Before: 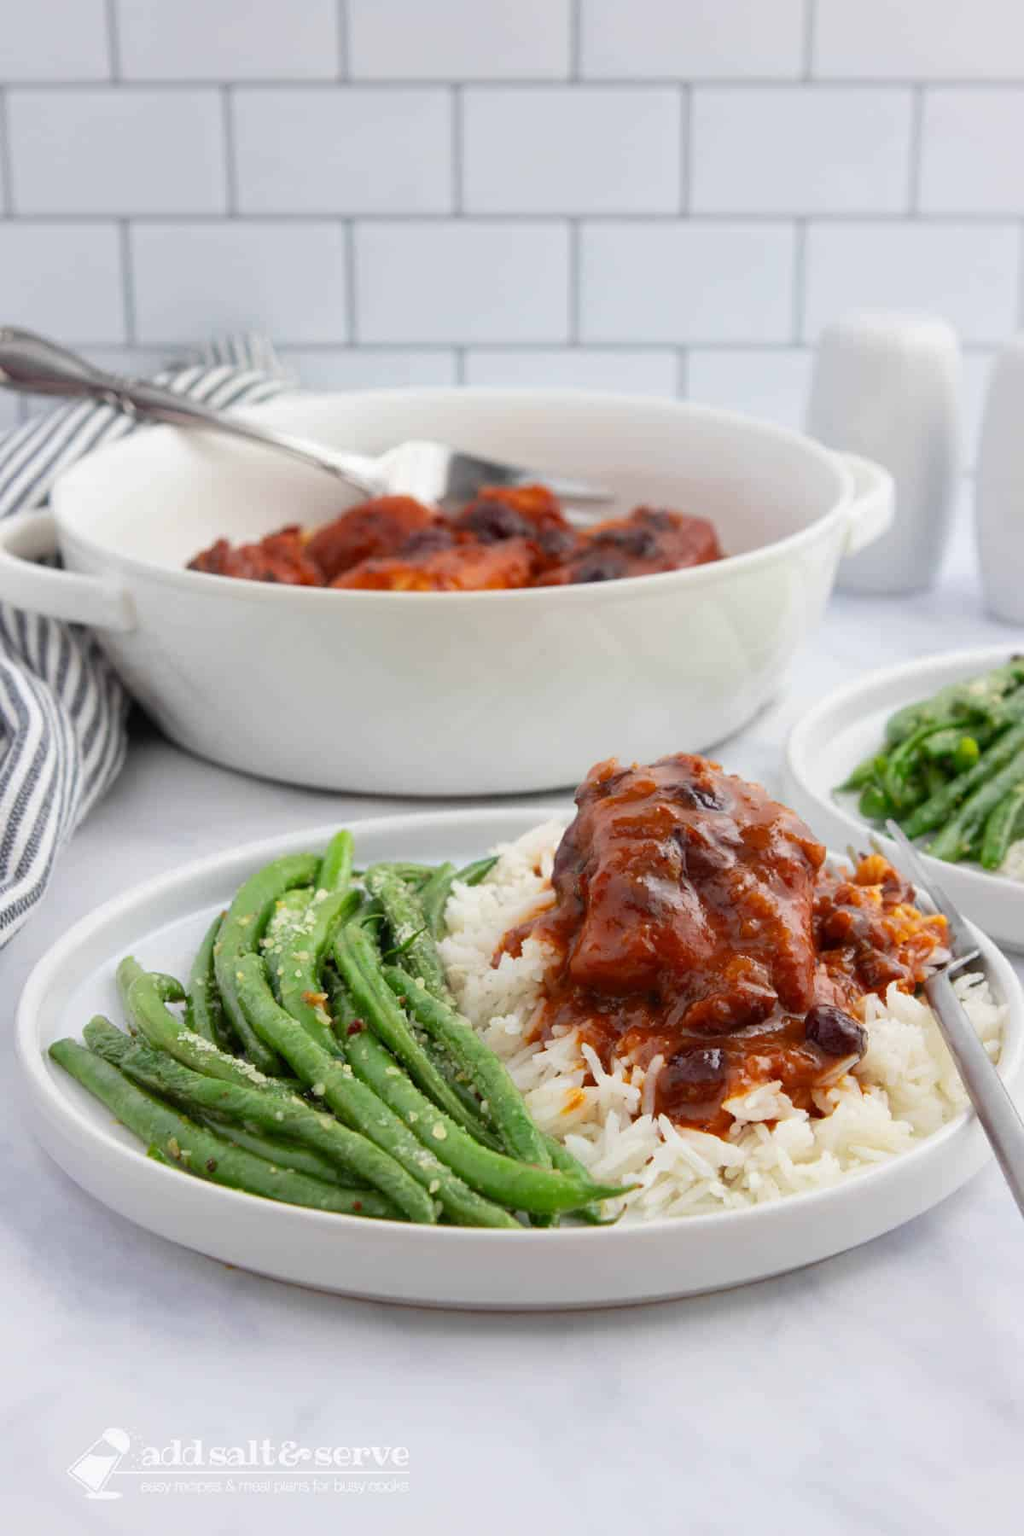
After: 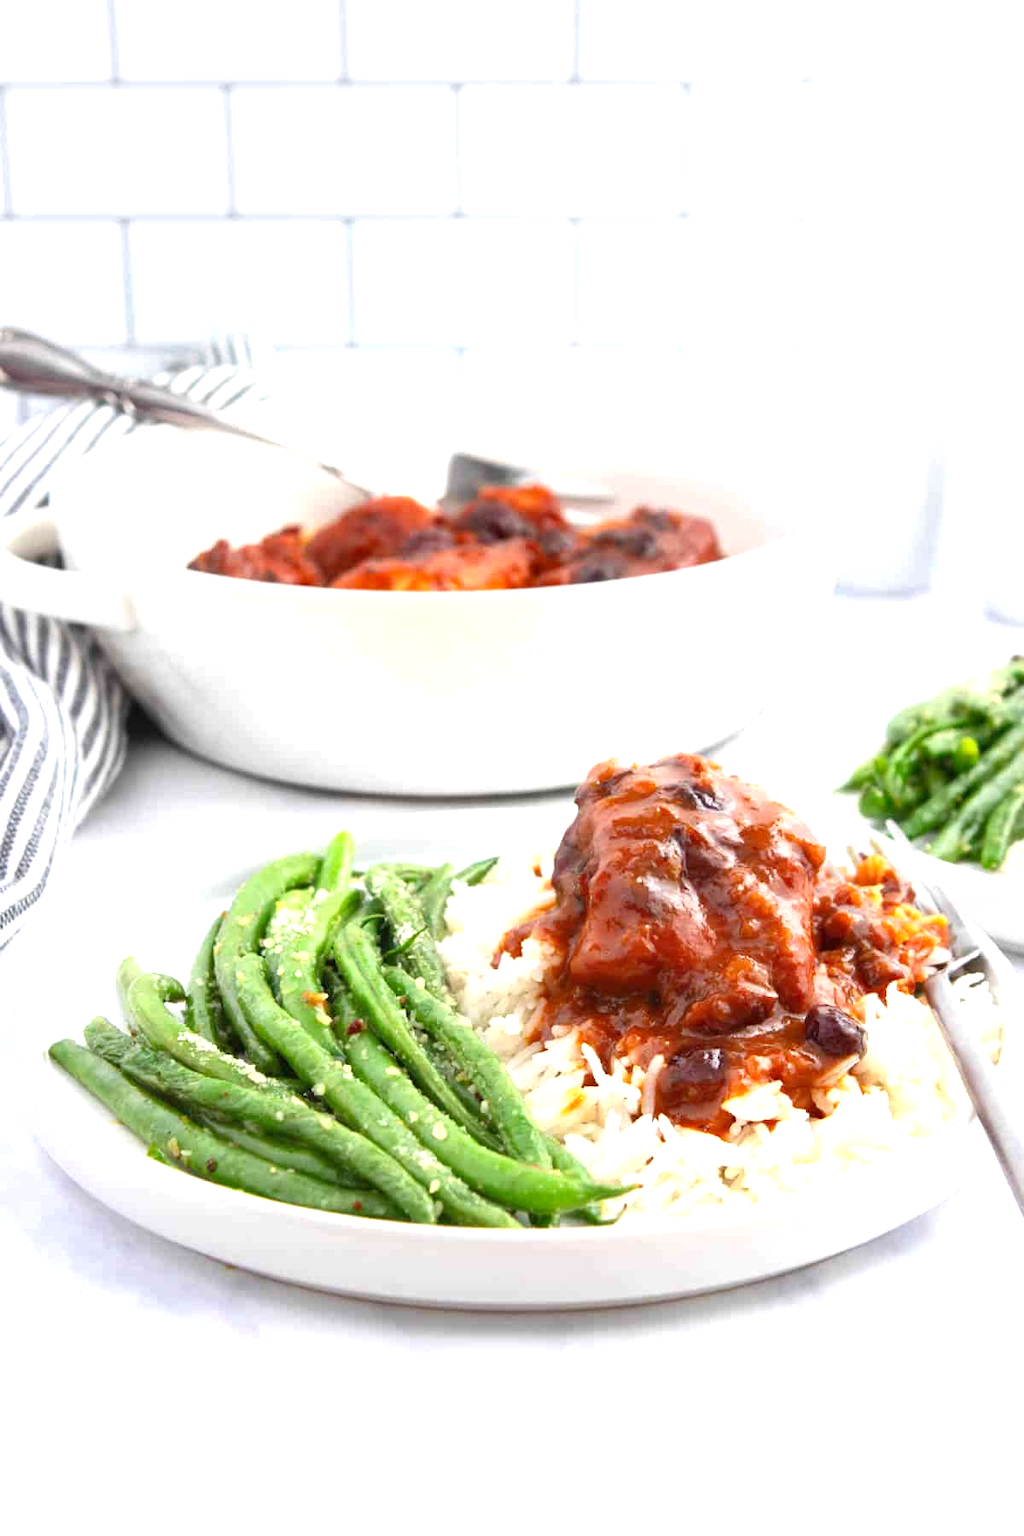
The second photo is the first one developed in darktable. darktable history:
shadows and highlights: shadows 4.1, highlights -17.6, soften with gaussian
base curve: preserve colors none
tone equalizer: on, module defaults
exposure: black level correction 0, exposure 1.1 EV, compensate highlight preservation false
